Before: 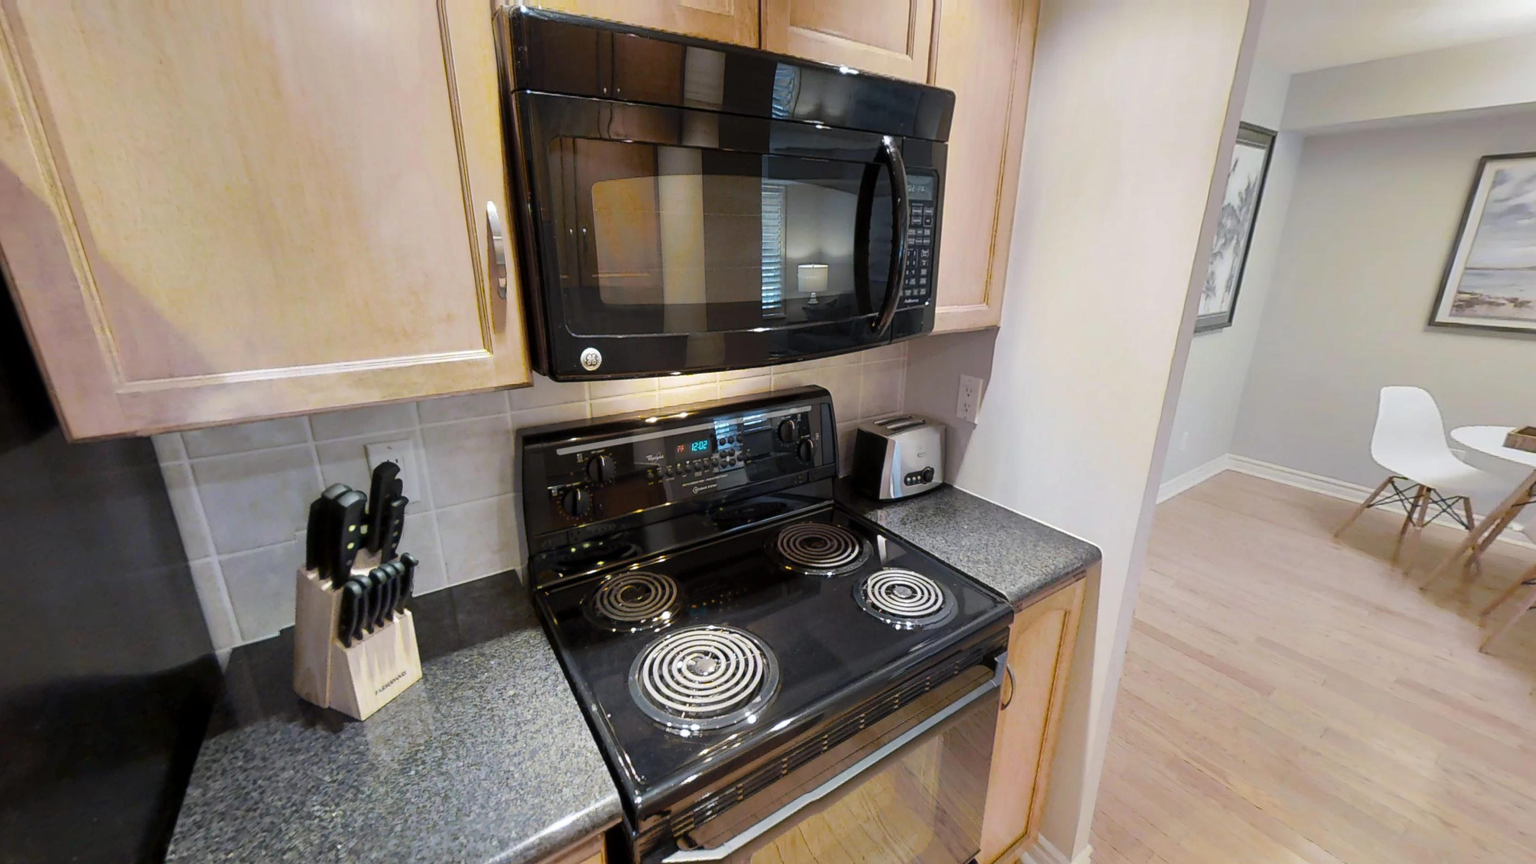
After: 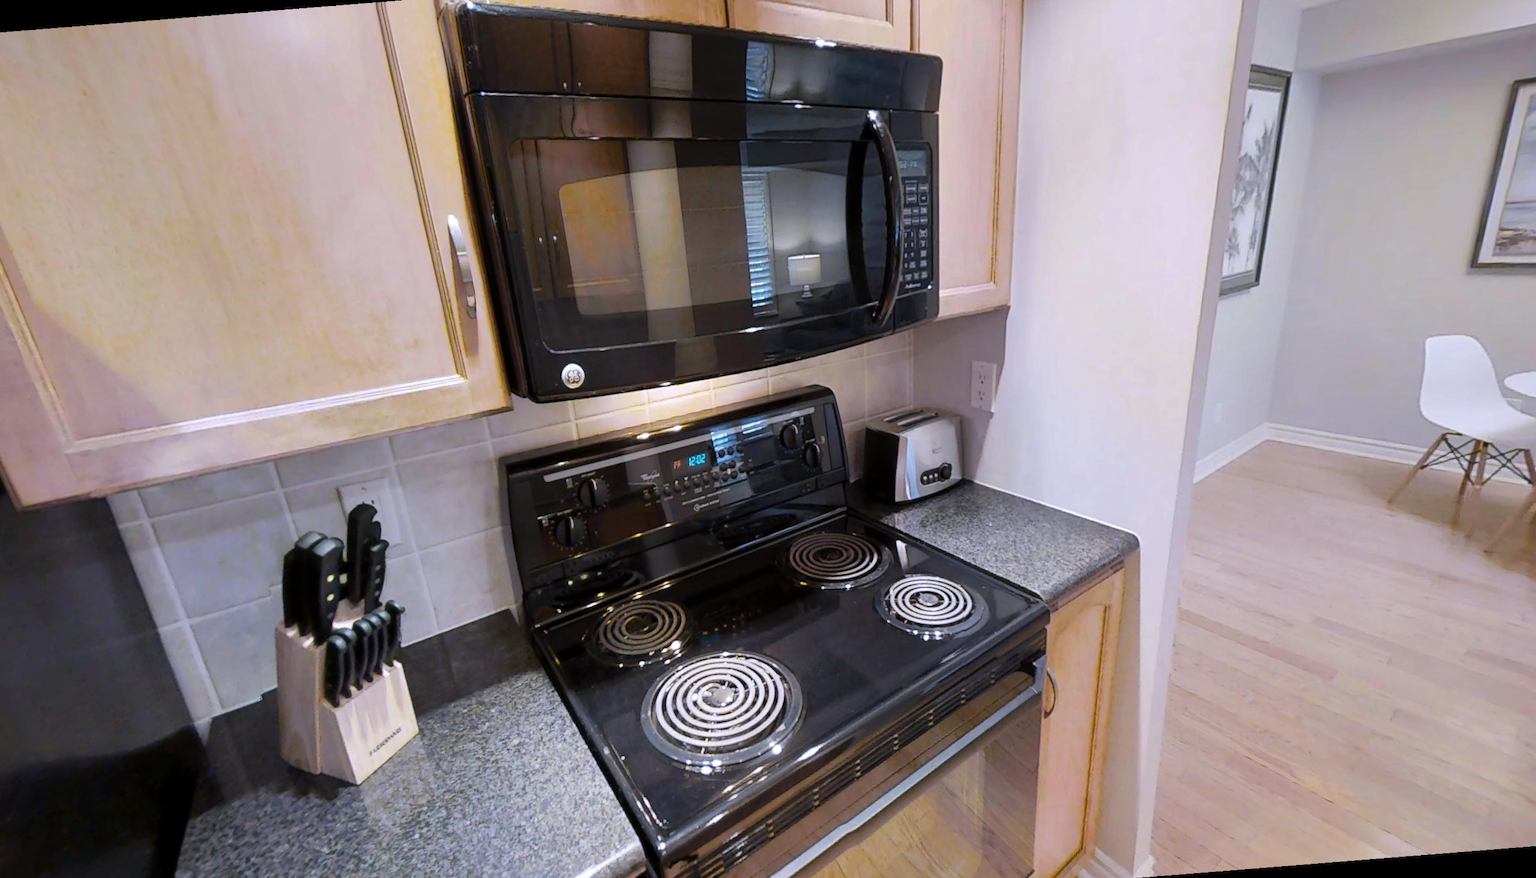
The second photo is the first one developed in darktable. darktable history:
white balance: red 1.004, blue 1.096
rotate and perspective: rotation -4.57°, crop left 0.054, crop right 0.944, crop top 0.087, crop bottom 0.914
vignetting: brightness -0.233, saturation 0.141
